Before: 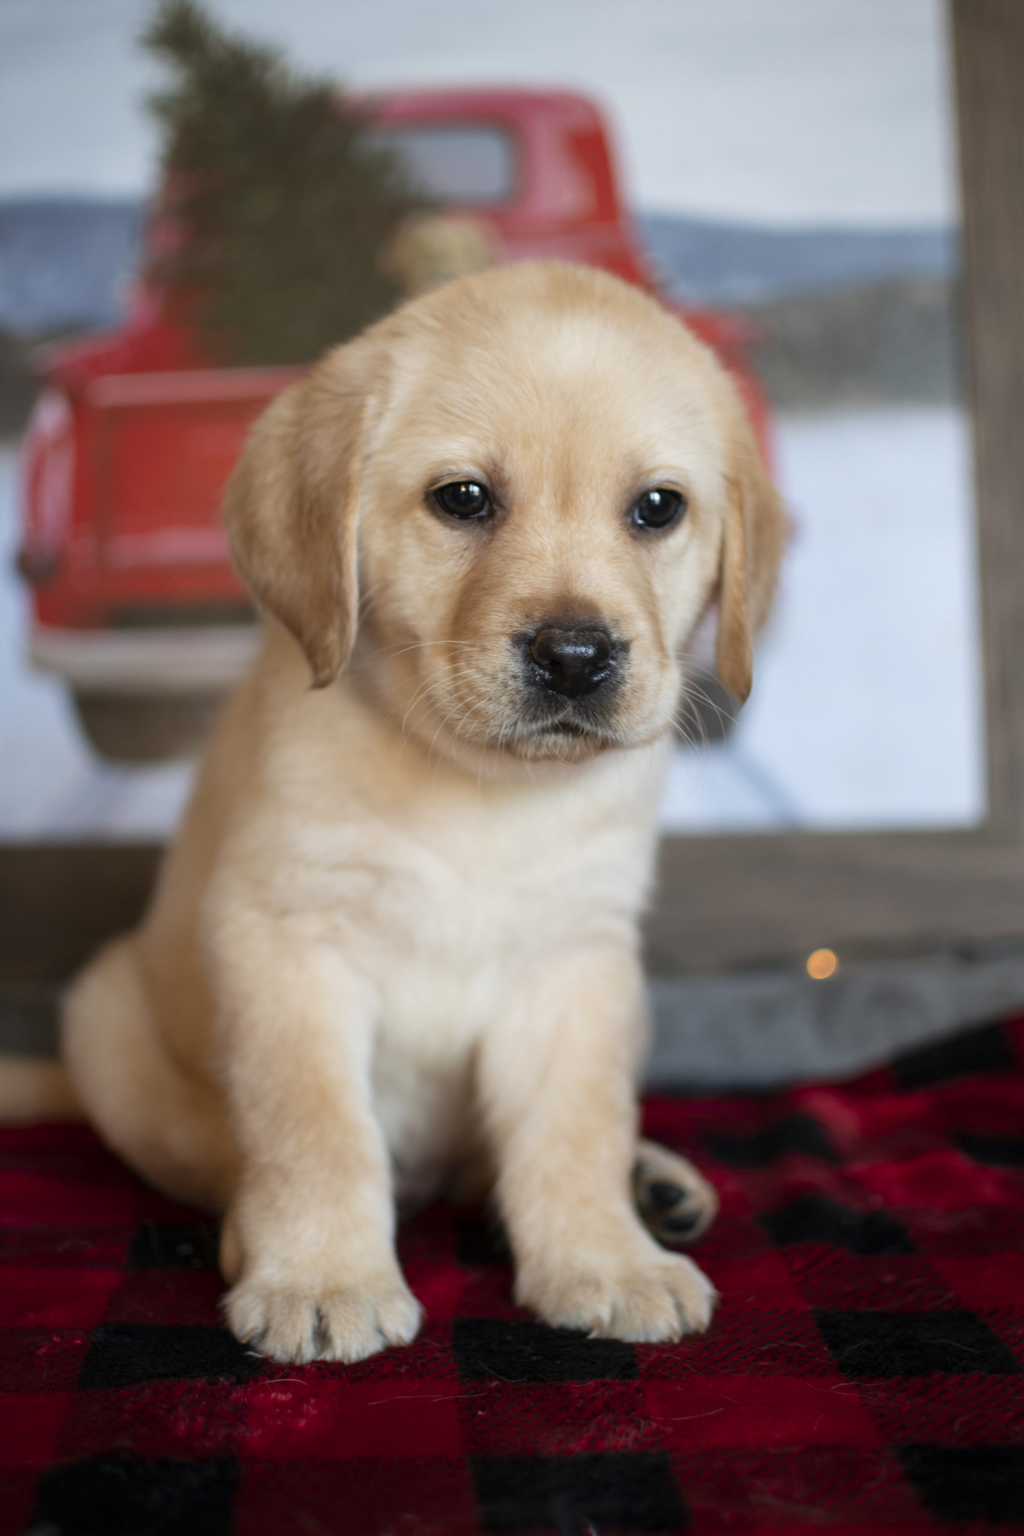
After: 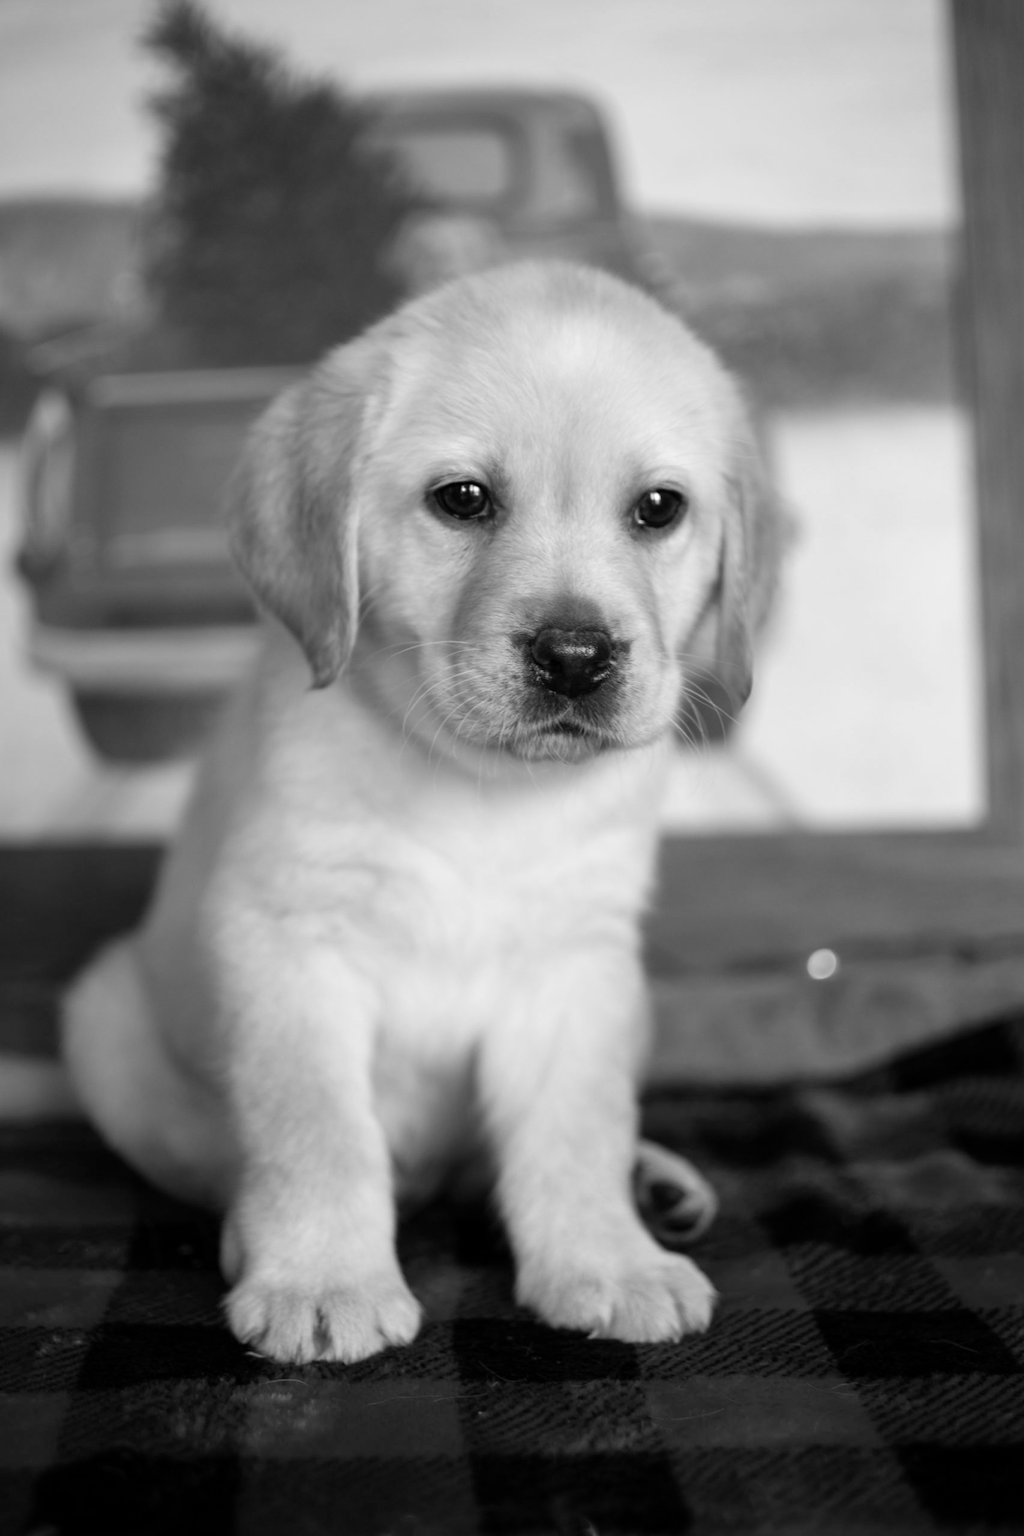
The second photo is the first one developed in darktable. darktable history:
levels: levels [0, 0.476, 0.951]
monochrome: on, module defaults
